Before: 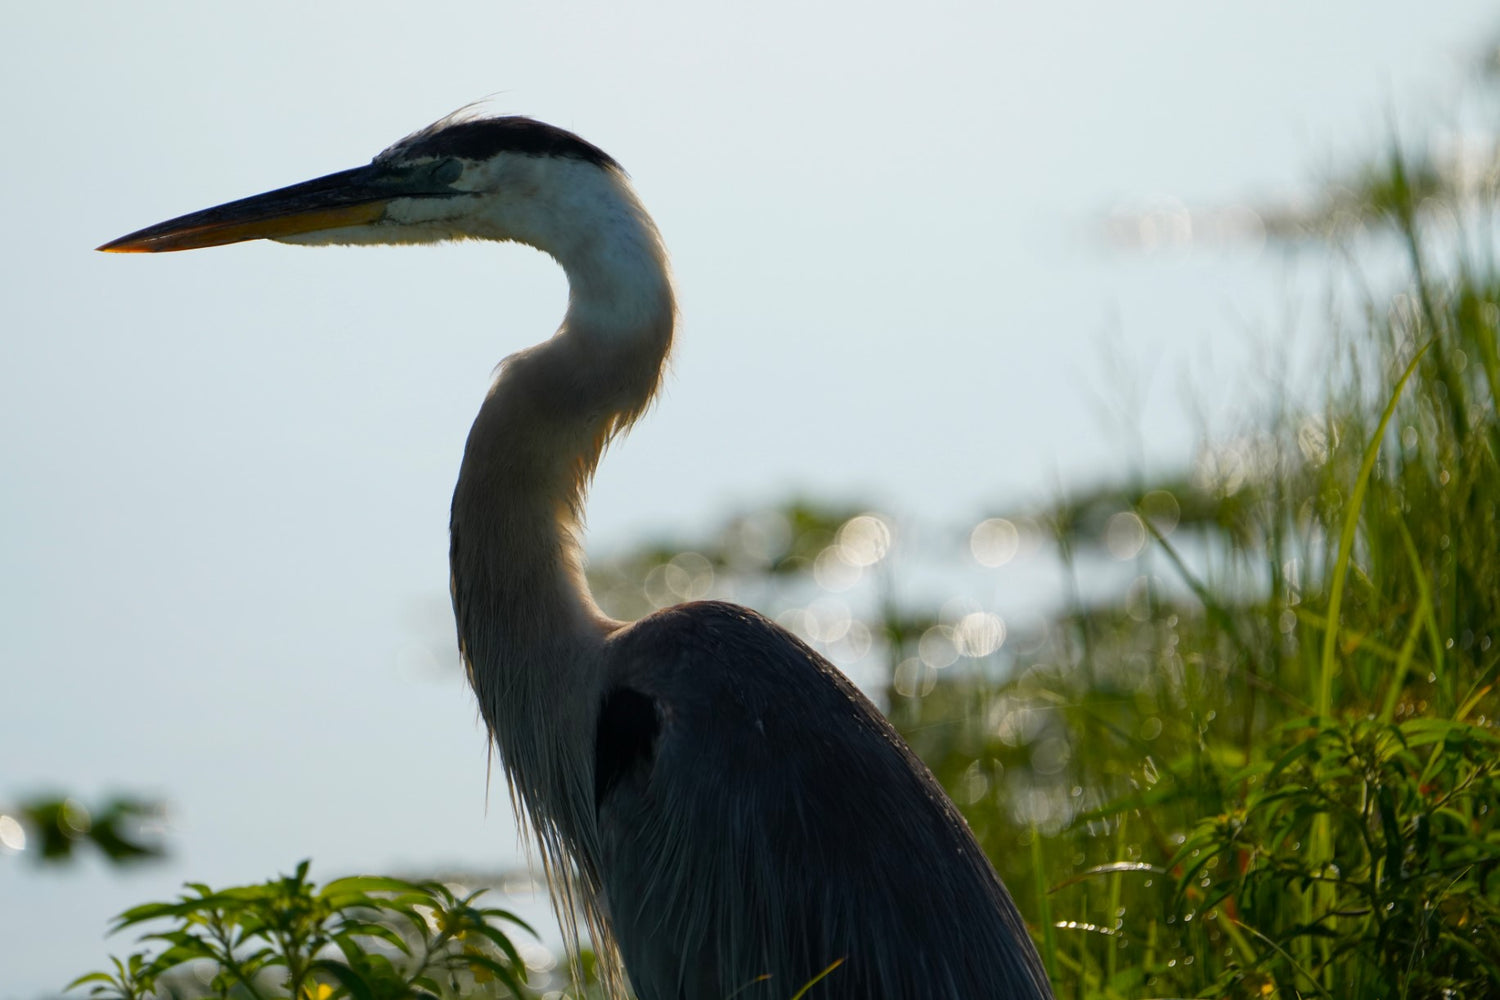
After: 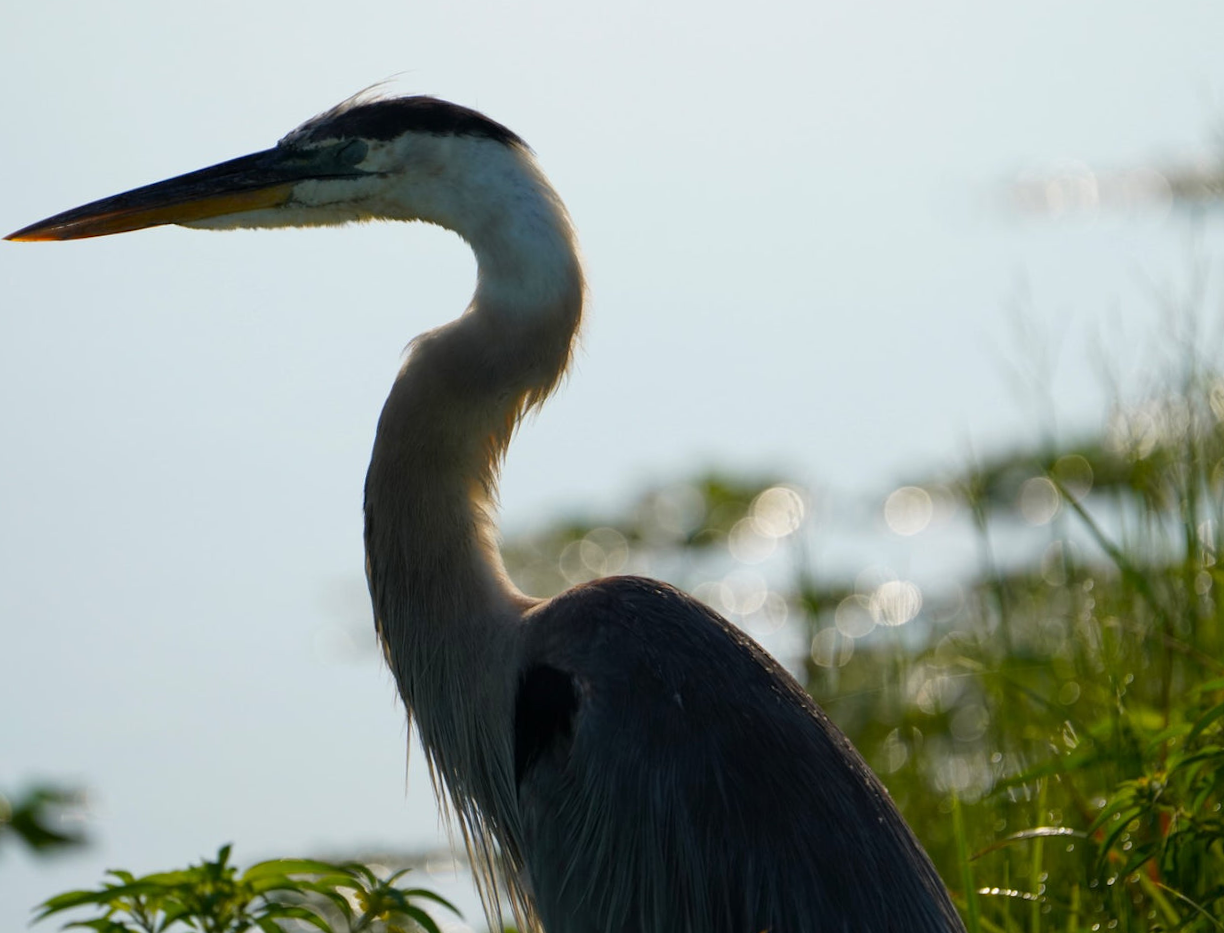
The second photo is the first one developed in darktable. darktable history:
crop and rotate: angle 1.34°, left 4.304%, top 0.993%, right 11.191%, bottom 2.386%
